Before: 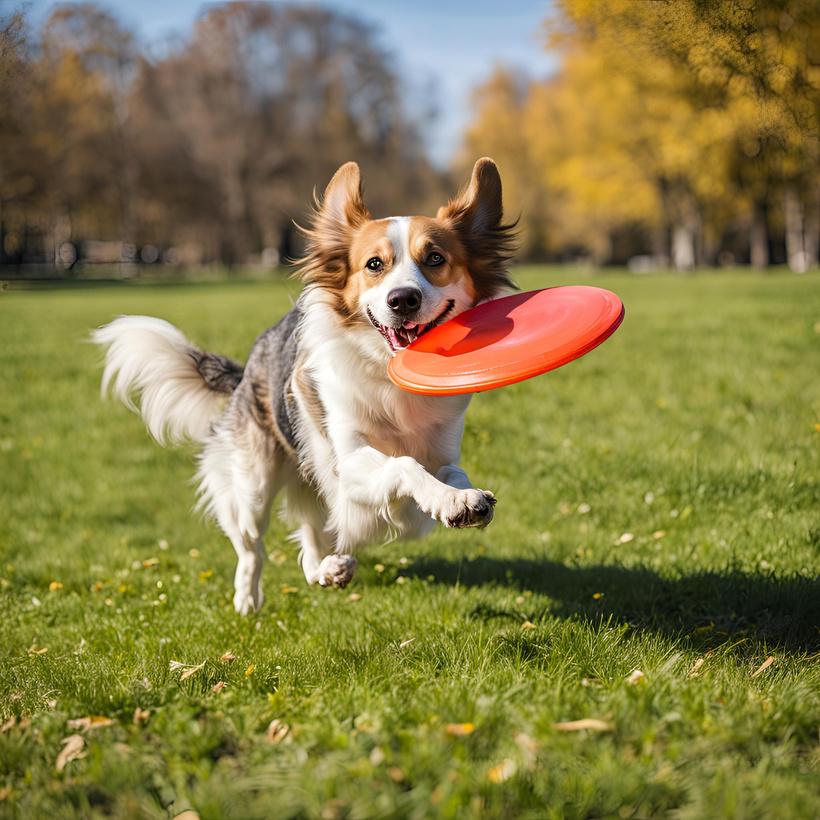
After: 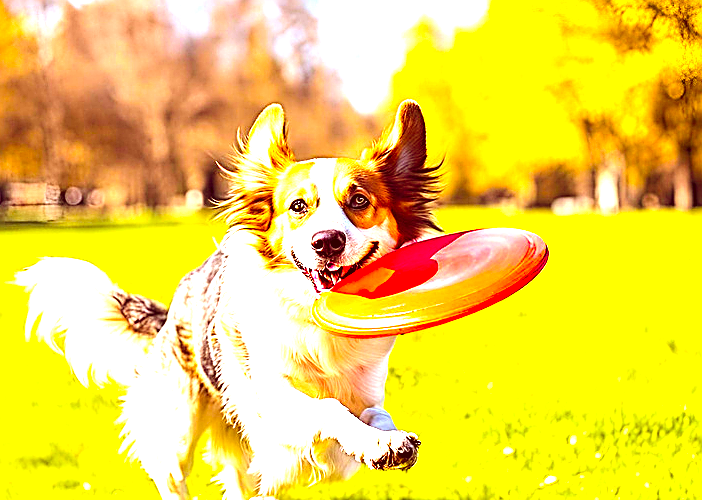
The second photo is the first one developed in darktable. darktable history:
color balance rgb: global offset › luminance -0.302%, global offset › chroma 0.302%, global offset › hue 258.46°, perceptual saturation grading › global saturation 30.932%, global vibrance 44.199%
color correction: highlights a* 9.27, highlights b* 8.54, shadows a* 39.7, shadows b* 39.91, saturation 0.803
exposure: black level correction 0, exposure 1.936 EV, compensate exposure bias true, compensate highlight preservation false
sharpen: amount 1.006
contrast brightness saturation: contrast 0.095, saturation 0.278
crop and rotate: left 9.284%, top 7.176%, right 5.026%, bottom 31.749%
tone equalizer: -8 EV -0.443 EV, -7 EV -0.409 EV, -6 EV -0.312 EV, -5 EV -0.233 EV, -3 EV 0.189 EV, -2 EV 0.327 EV, -1 EV 0.367 EV, +0 EV 0.432 EV, edges refinement/feathering 500, mask exposure compensation -1.57 EV, preserve details no
